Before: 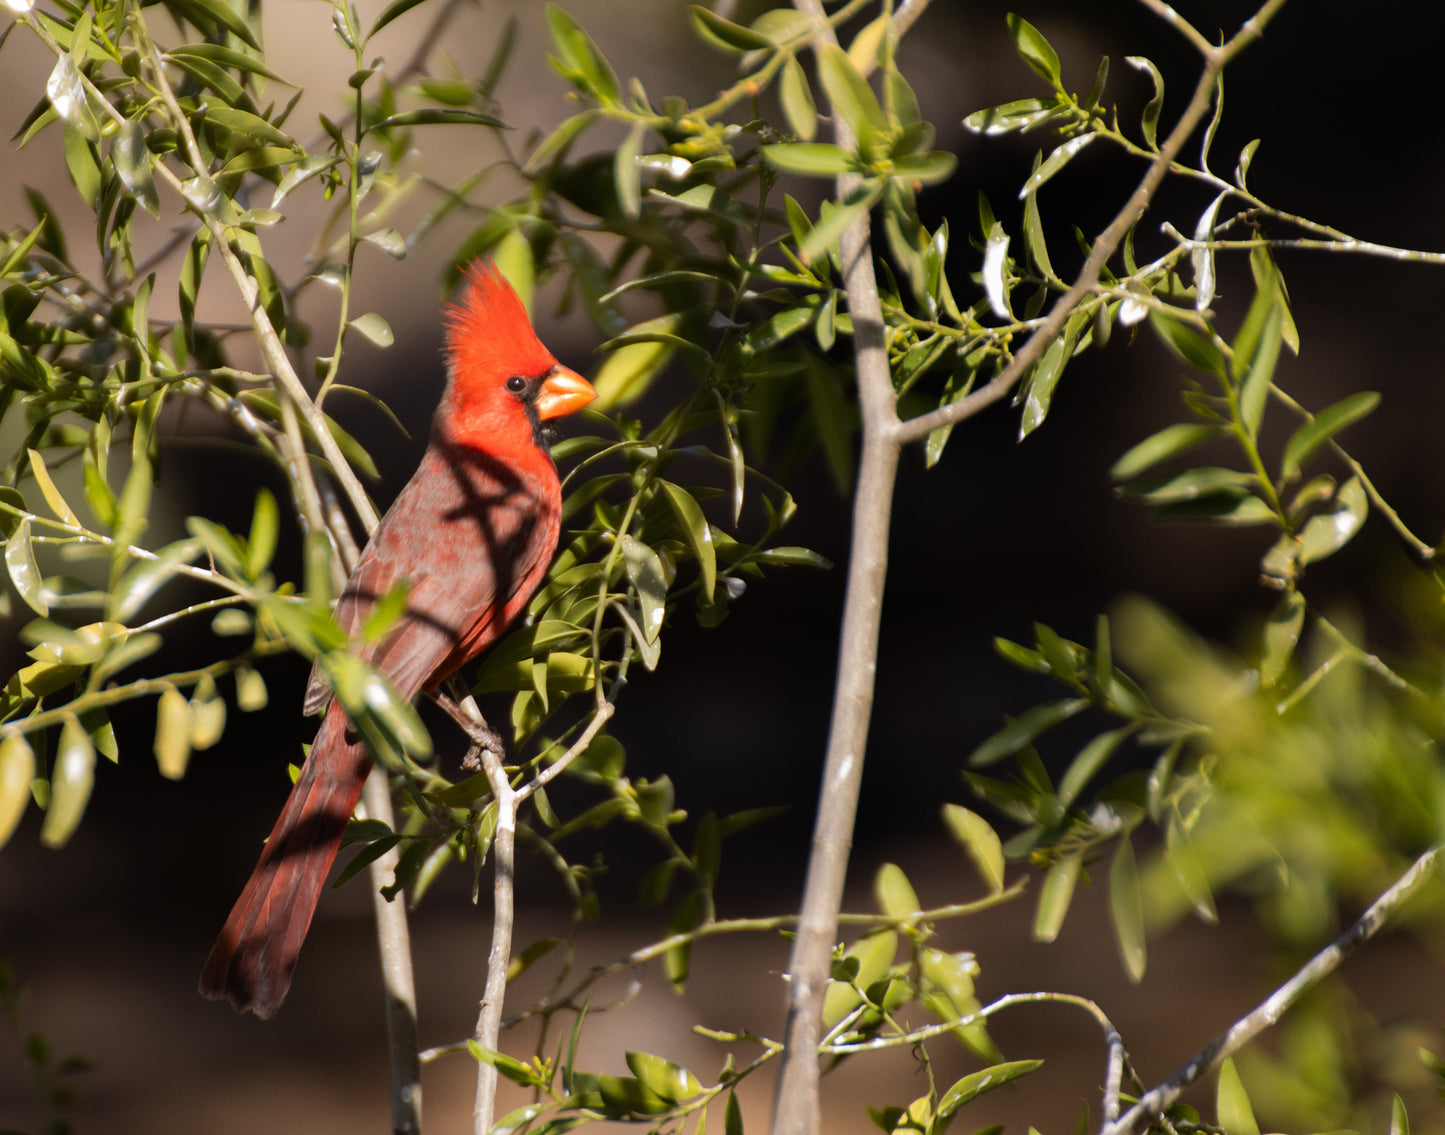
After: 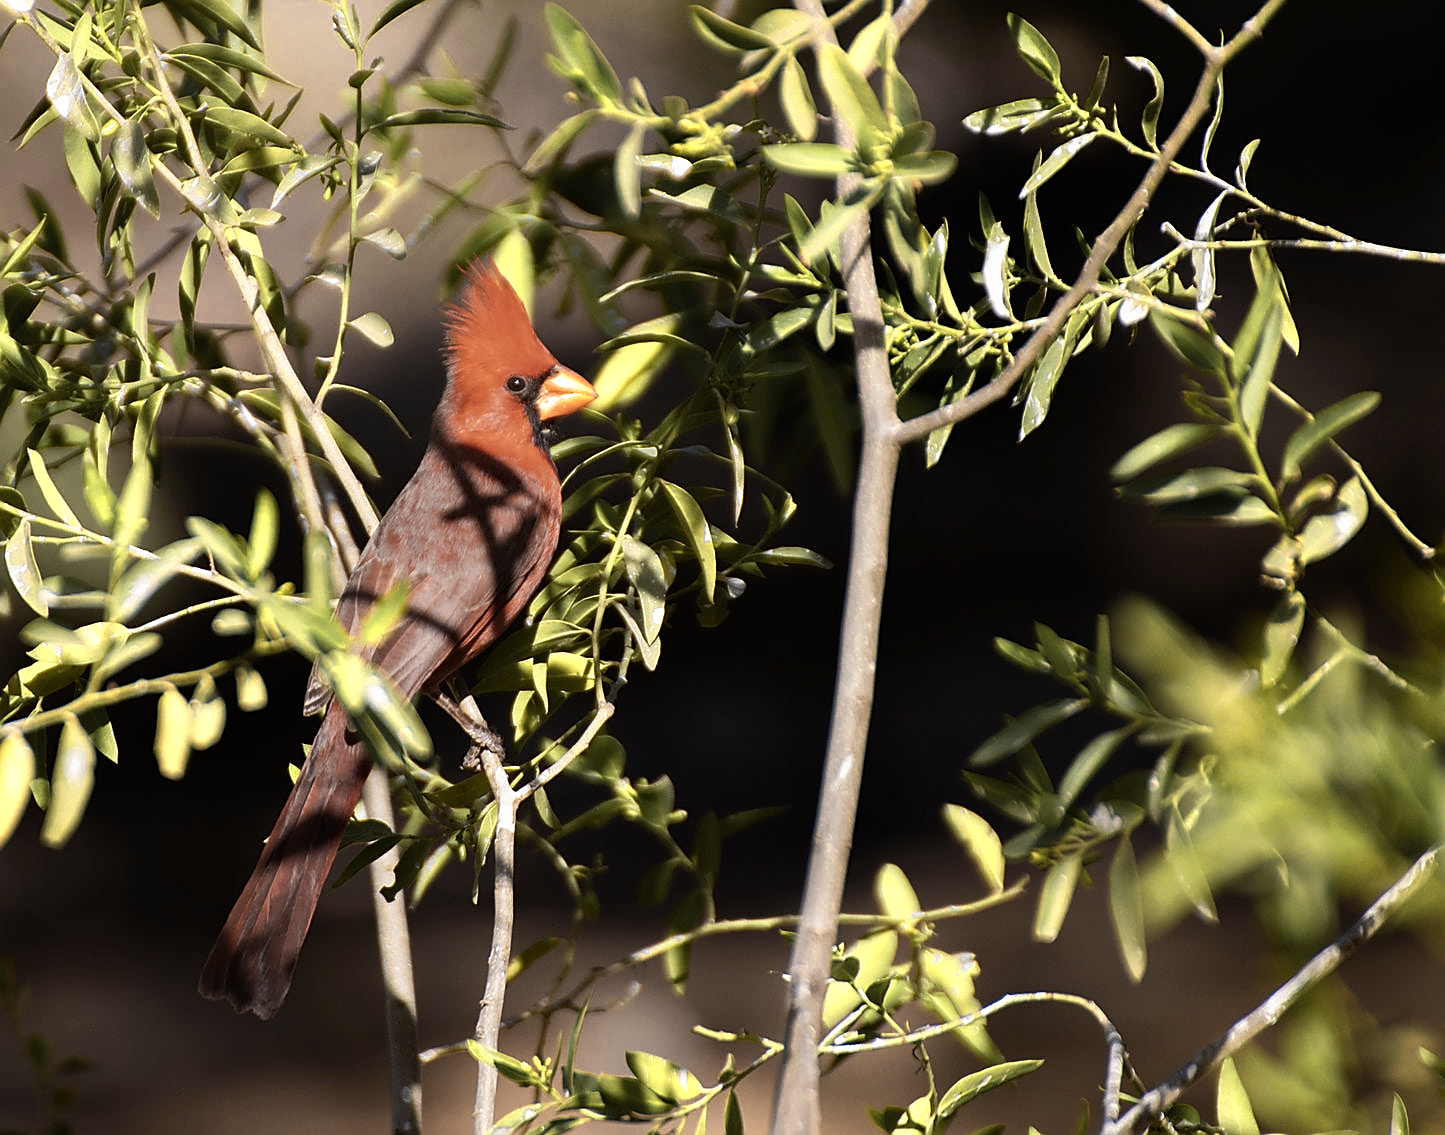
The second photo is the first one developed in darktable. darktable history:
contrast brightness saturation: contrast 0.11, saturation -0.17
color zones: curves: ch0 [(0.004, 0.306) (0.107, 0.448) (0.252, 0.656) (0.41, 0.398) (0.595, 0.515) (0.768, 0.628)]; ch1 [(0.07, 0.323) (0.151, 0.452) (0.252, 0.608) (0.346, 0.221) (0.463, 0.189) (0.61, 0.368) (0.735, 0.395) (0.921, 0.412)]; ch2 [(0, 0.476) (0.132, 0.512) (0.243, 0.512) (0.397, 0.48) (0.522, 0.376) (0.634, 0.536) (0.761, 0.46)]
sharpen: radius 1.4, amount 1.25, threshold 0.7
